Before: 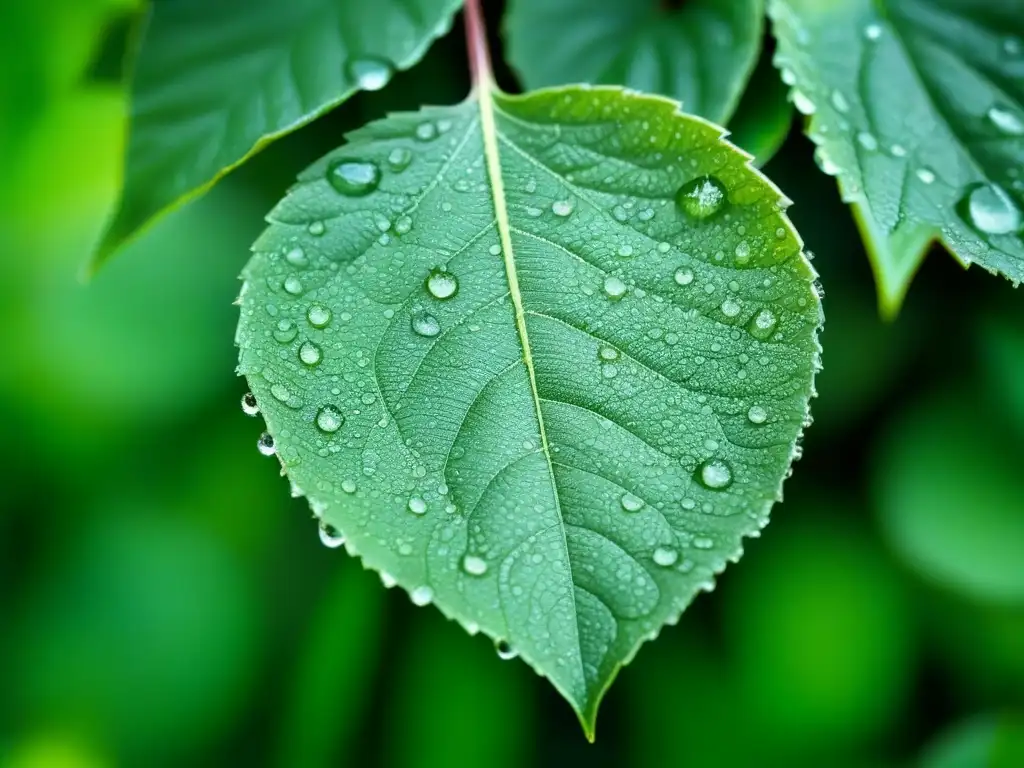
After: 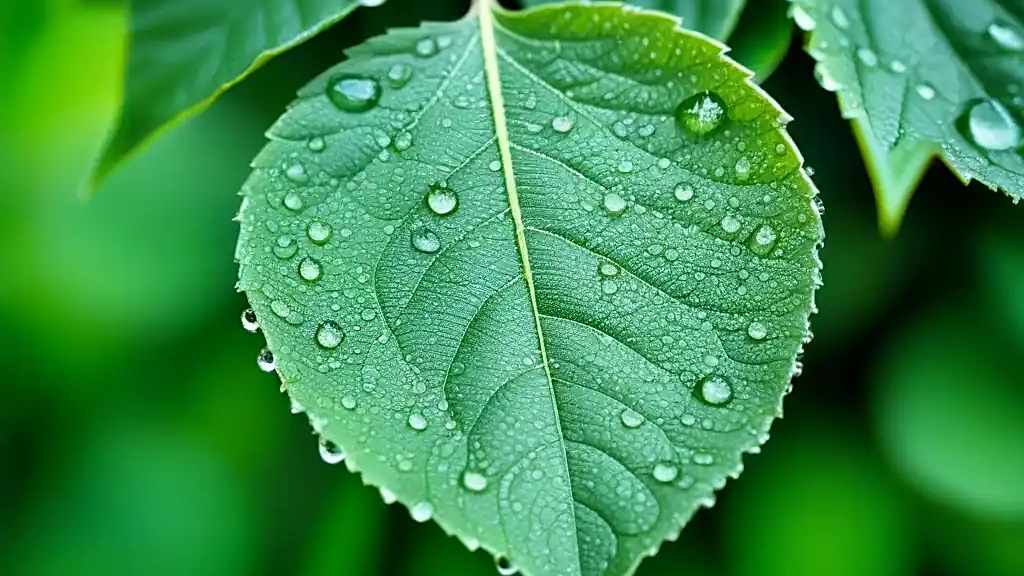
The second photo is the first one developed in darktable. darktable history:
sharpen: on, module defaults
shadows and highlights: shadows 22.1, highlights -48.75, soften with gaussian
crop: top 11.06%, bottom 13.939%
